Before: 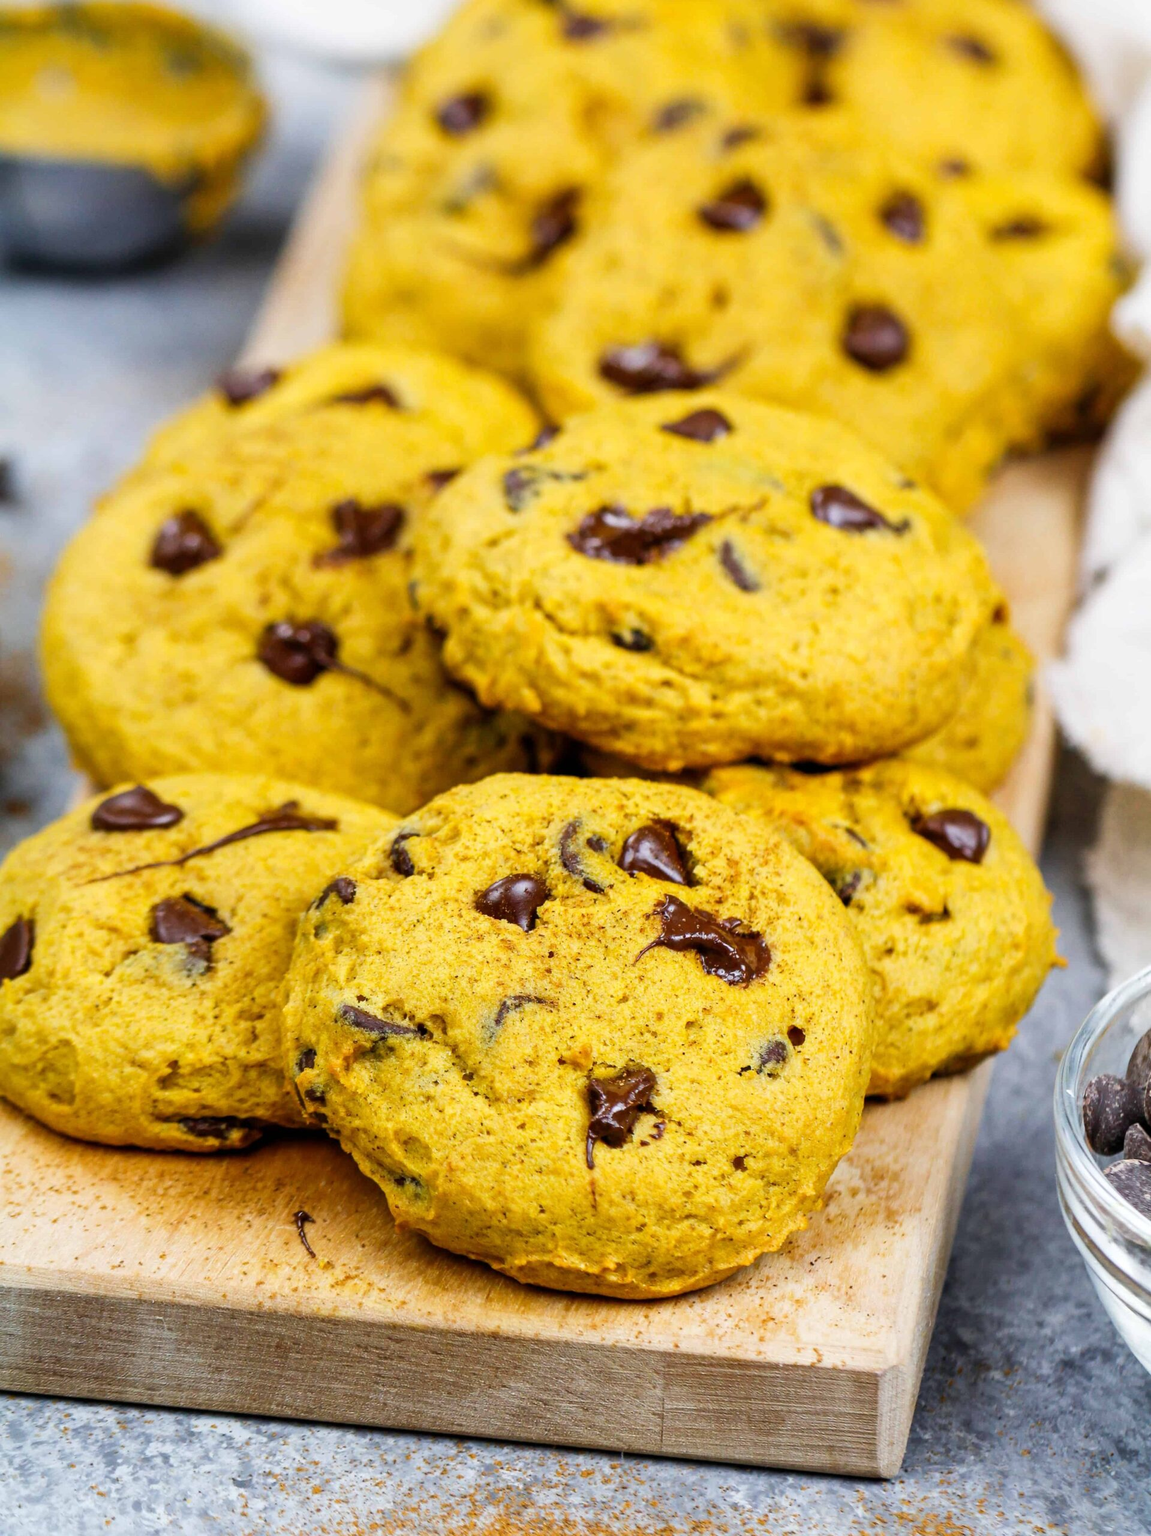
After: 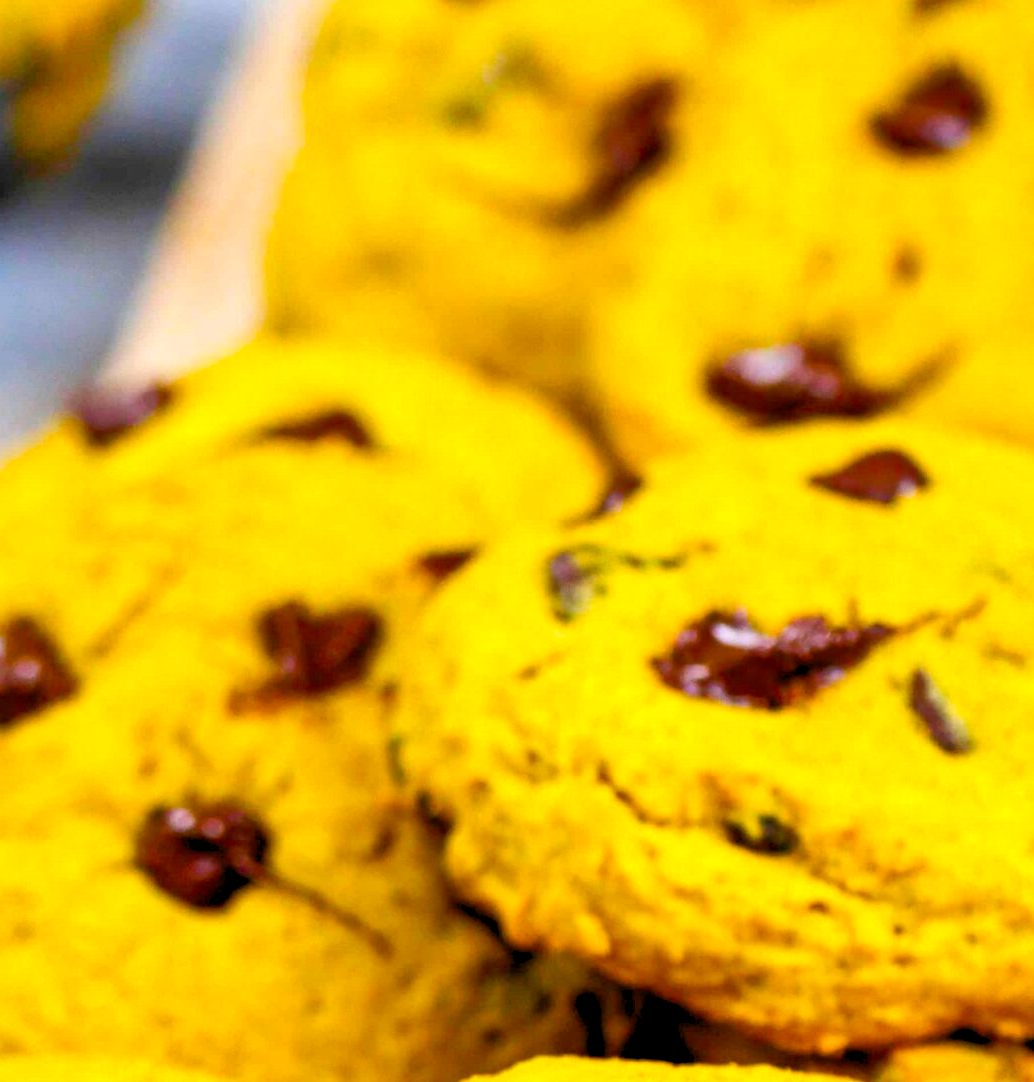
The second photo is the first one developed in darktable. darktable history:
color balance rgb: linear chroma grading › global chroma 15%, perceptual saturation grading › global saturation 30%
shadows and highlights: shadows 49, highlights -41, soften with gaussian
levels: black 3.83%, white 90.64%, levels [0.044, 0.416, 0.908]
crop: left 15.306%, top 9.065%, right 30.789%, bottom 48.638%
